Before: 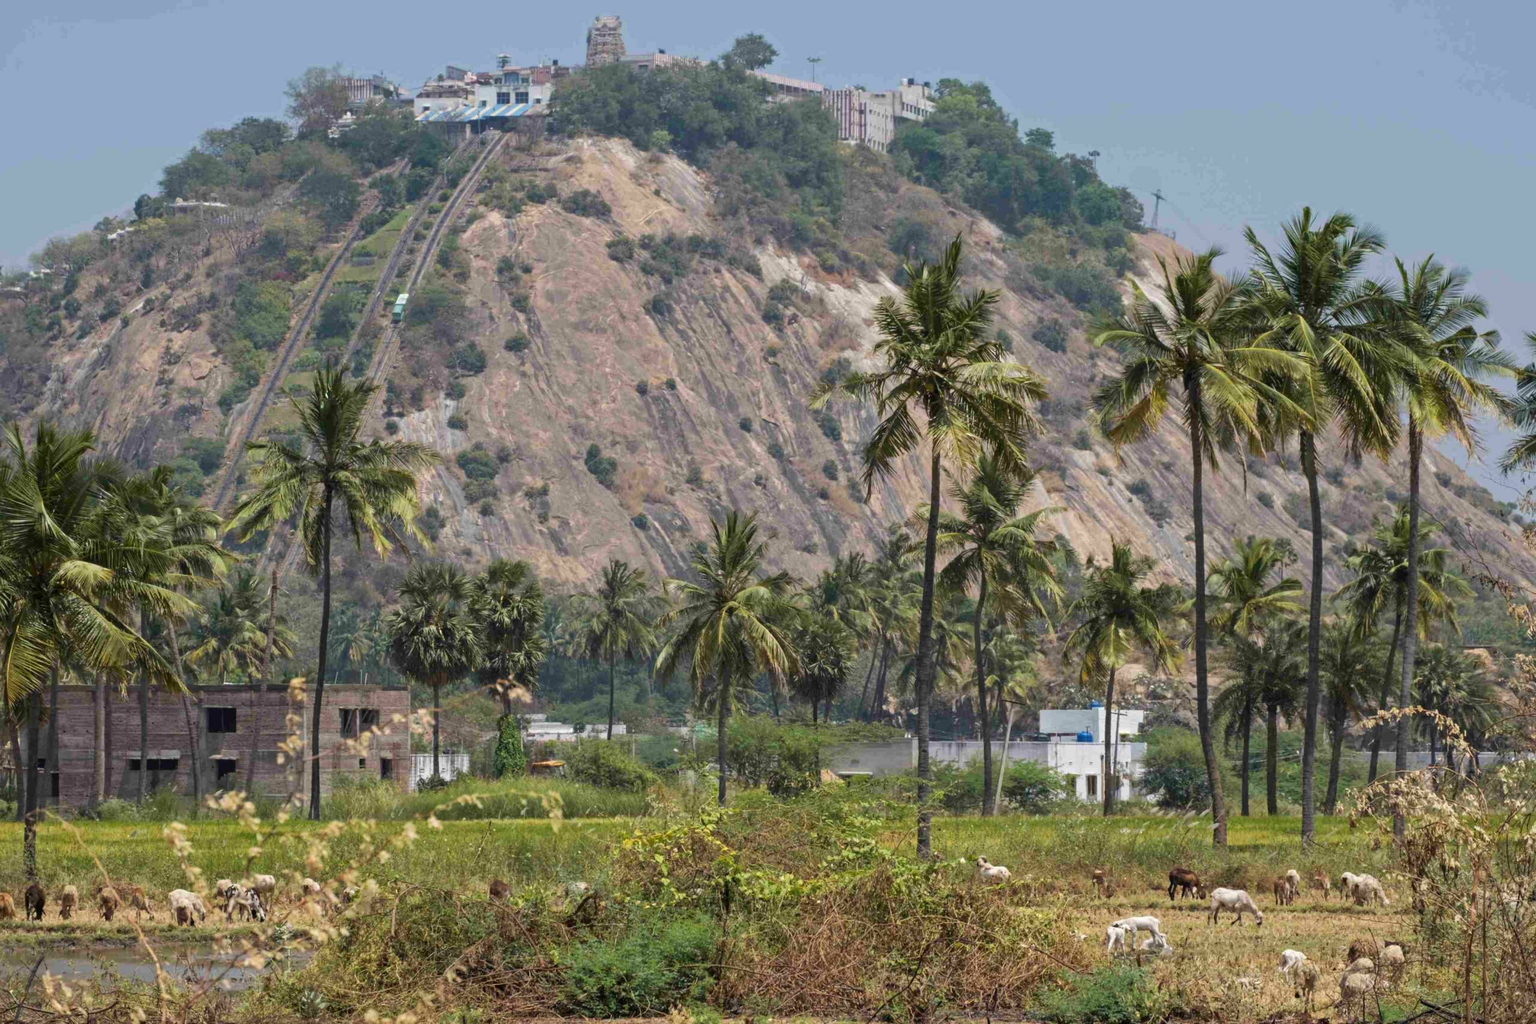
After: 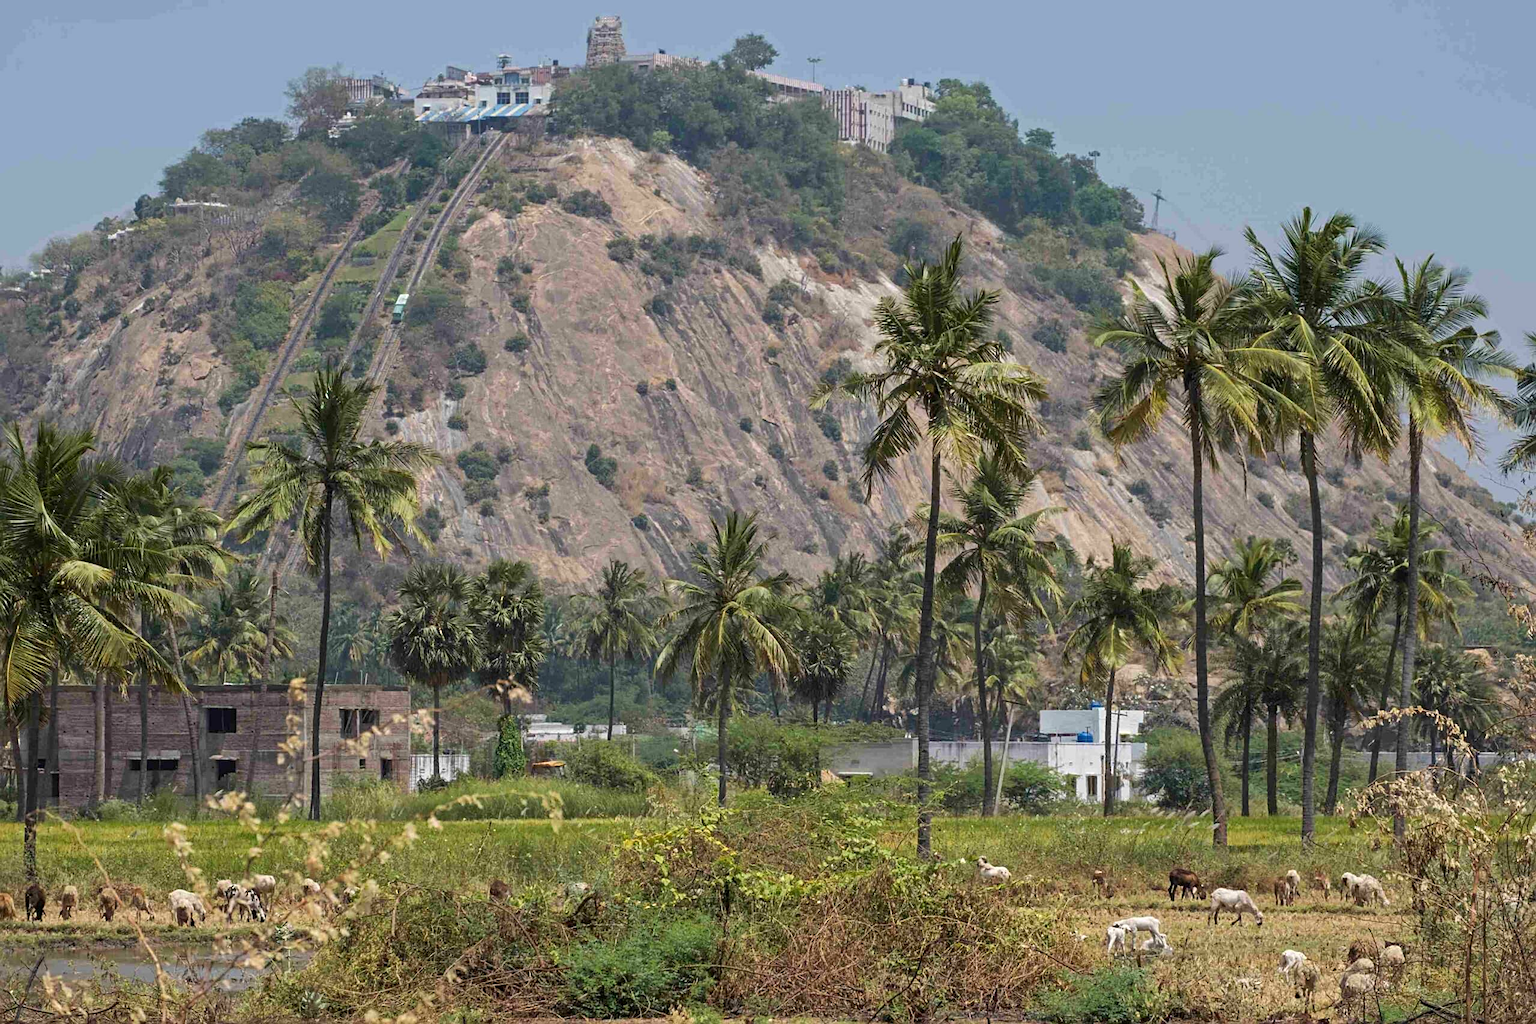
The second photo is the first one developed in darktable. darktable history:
color correction: highlights b* 0.016
sharpen: on, module defaults
